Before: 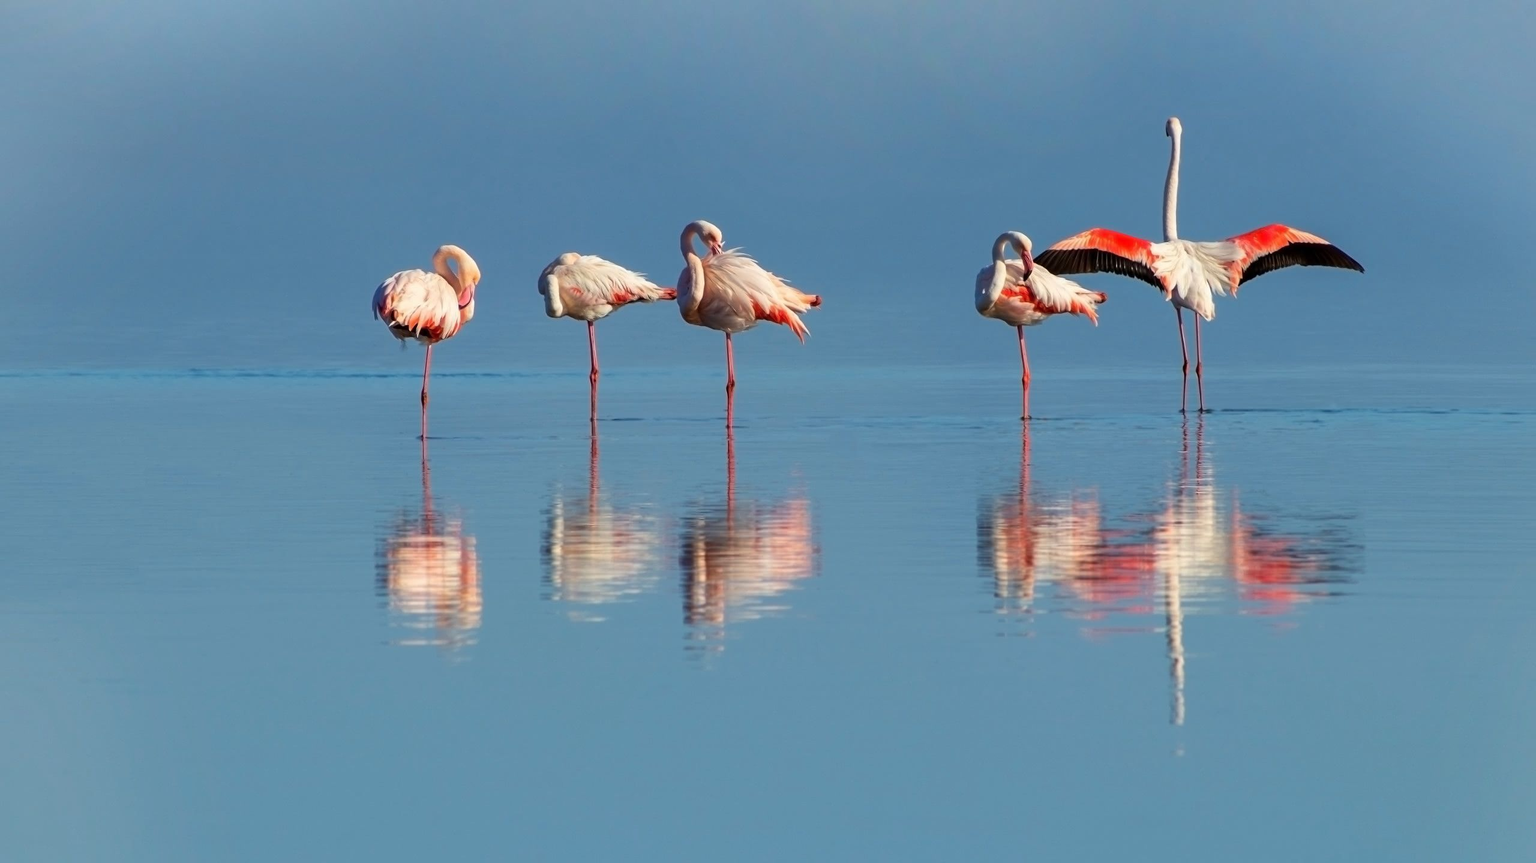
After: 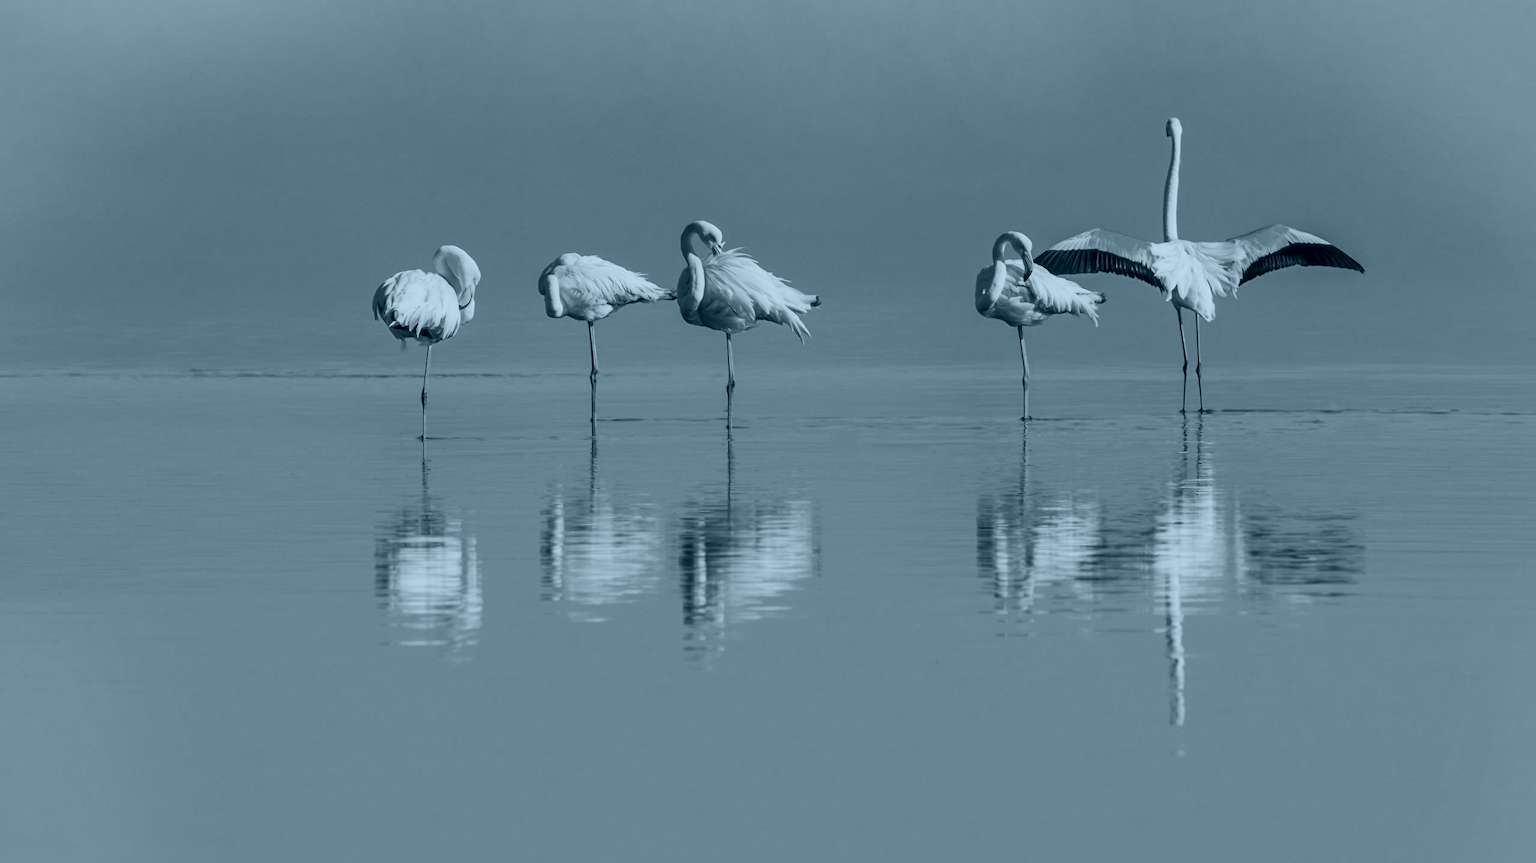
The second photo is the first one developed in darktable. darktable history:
exposure: black level correction 0, exposure 1.9 EV, compensate highlight preservation false
color contrast: green-magenta contrast 1.12, blue-yellow contrast 1.95, unbound 0
colorize: hue 194.4°, saturation 29%, source mix 61.75%, lightness 3.98%, version 1
local contrast: detail 130%
